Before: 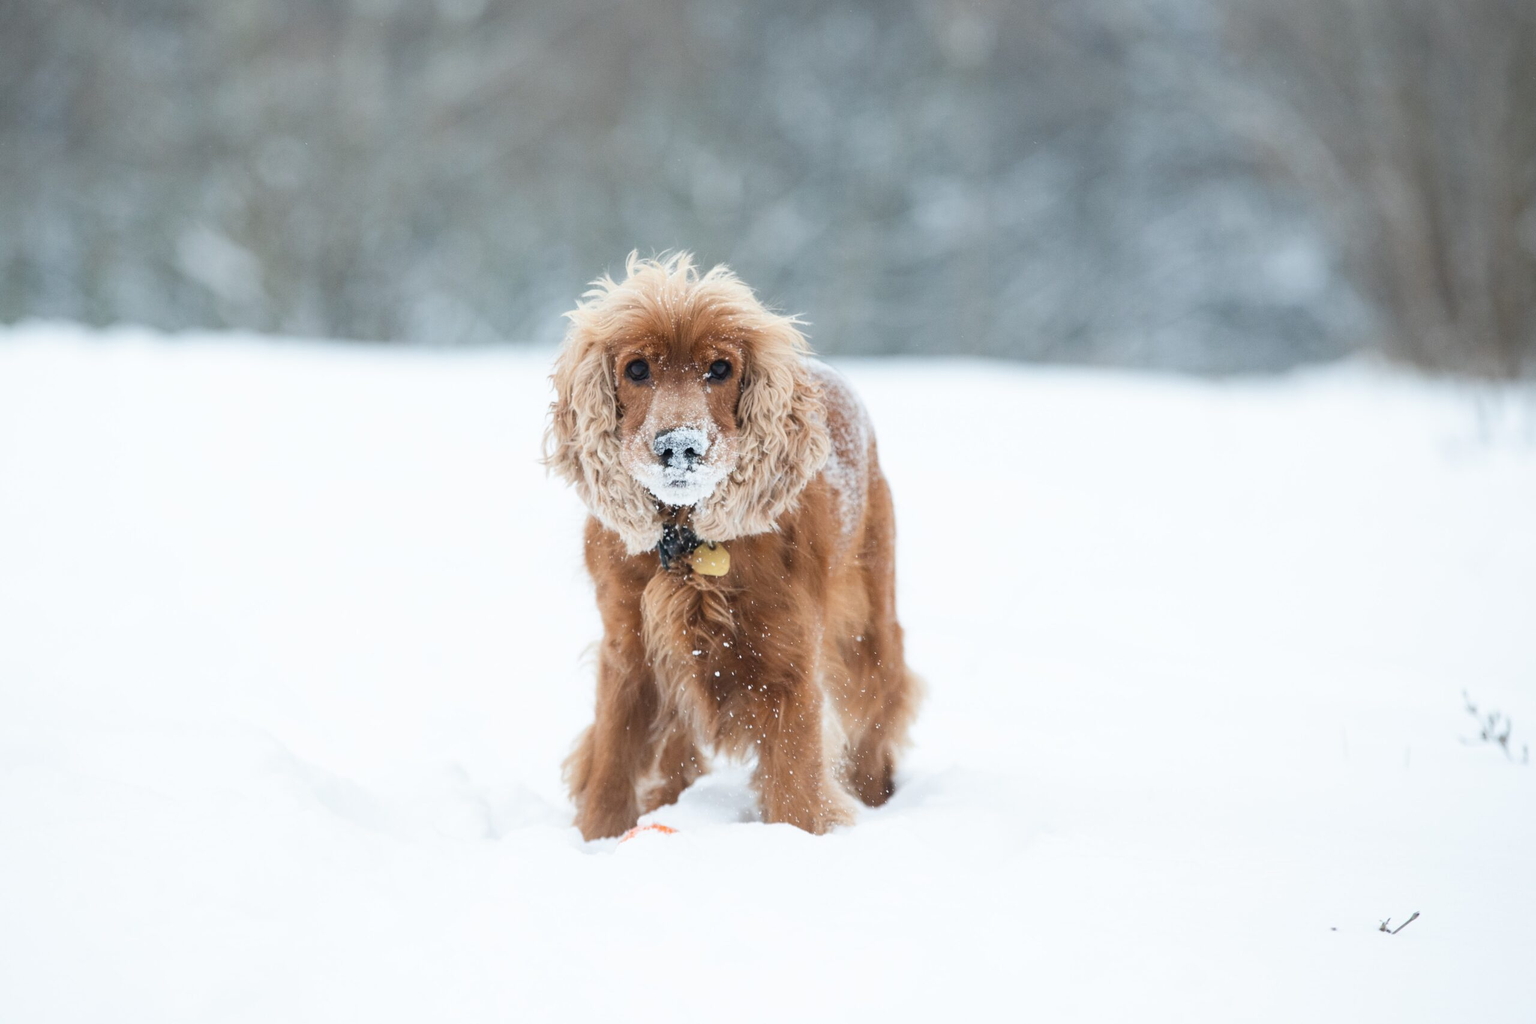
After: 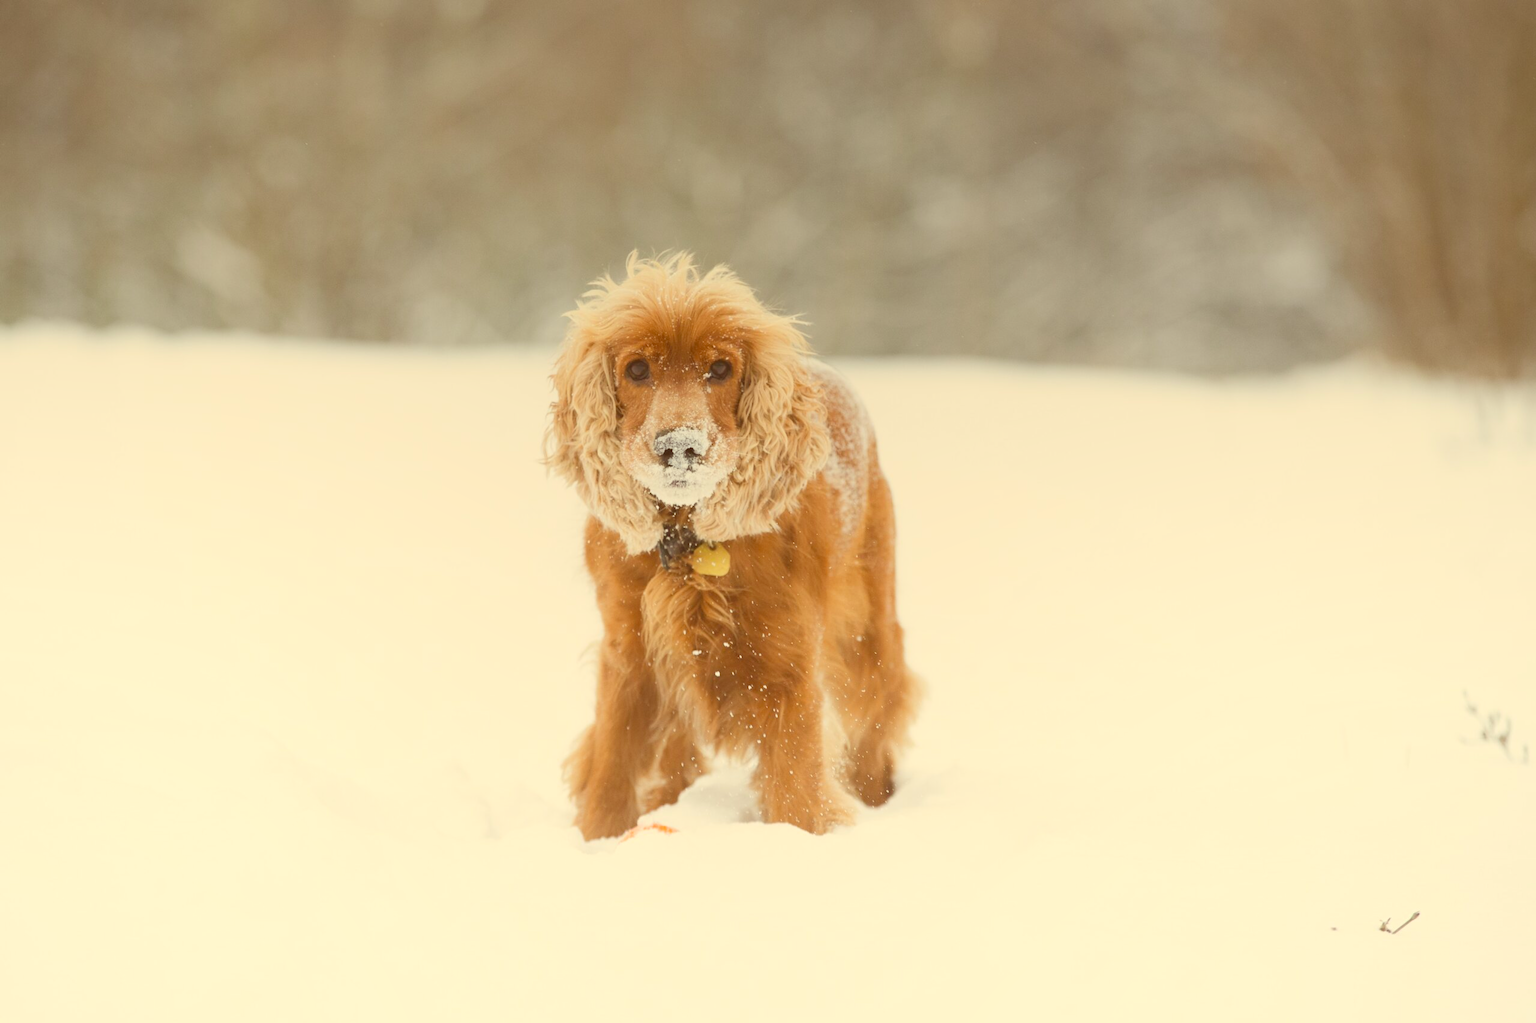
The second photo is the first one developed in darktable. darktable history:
tone equalizer: on, module defaults
color correction: highlights a* 1.12, highlights b* 24.26, shadows a* 15.58, shadows b* 24.26
local contrast: detail 70%
